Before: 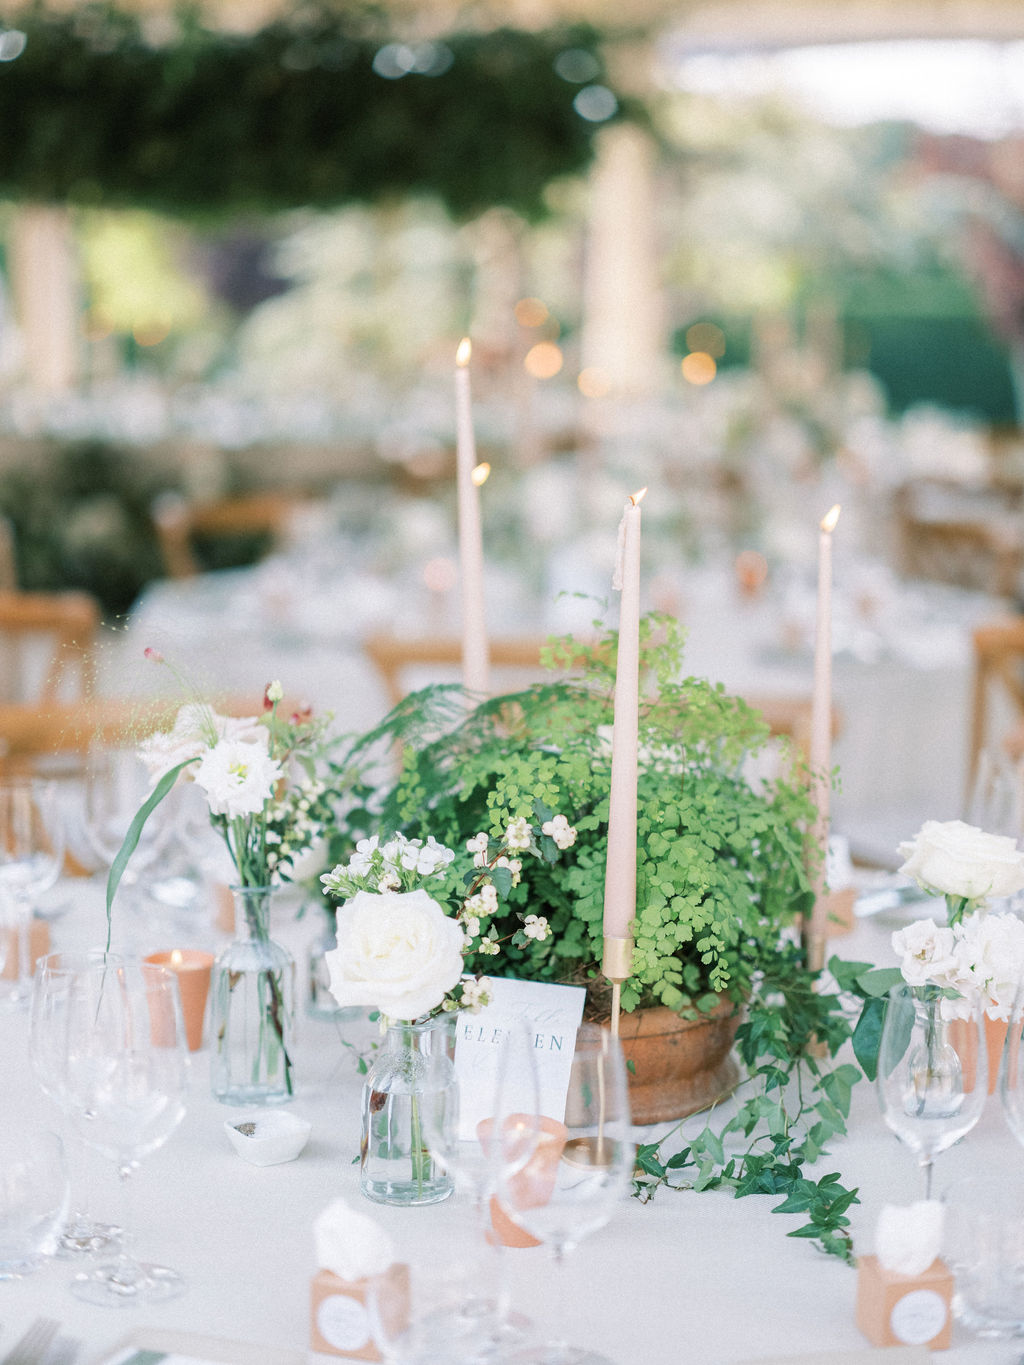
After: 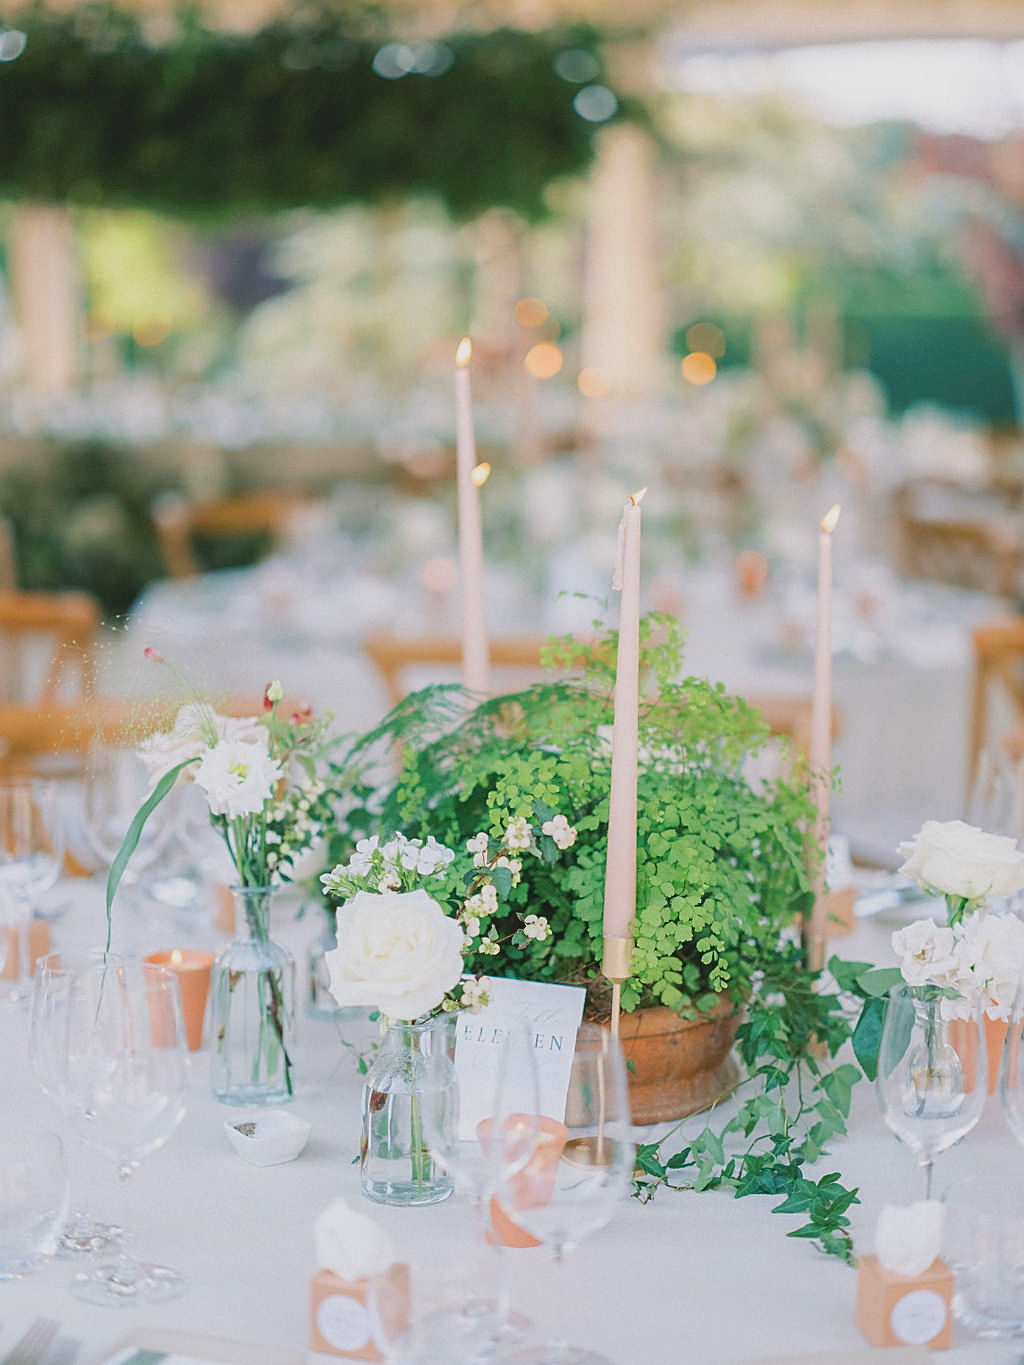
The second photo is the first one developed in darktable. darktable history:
sharpen: on, module defaults
contrast brightness saturation: contrast -0.19, saturation 0.19
